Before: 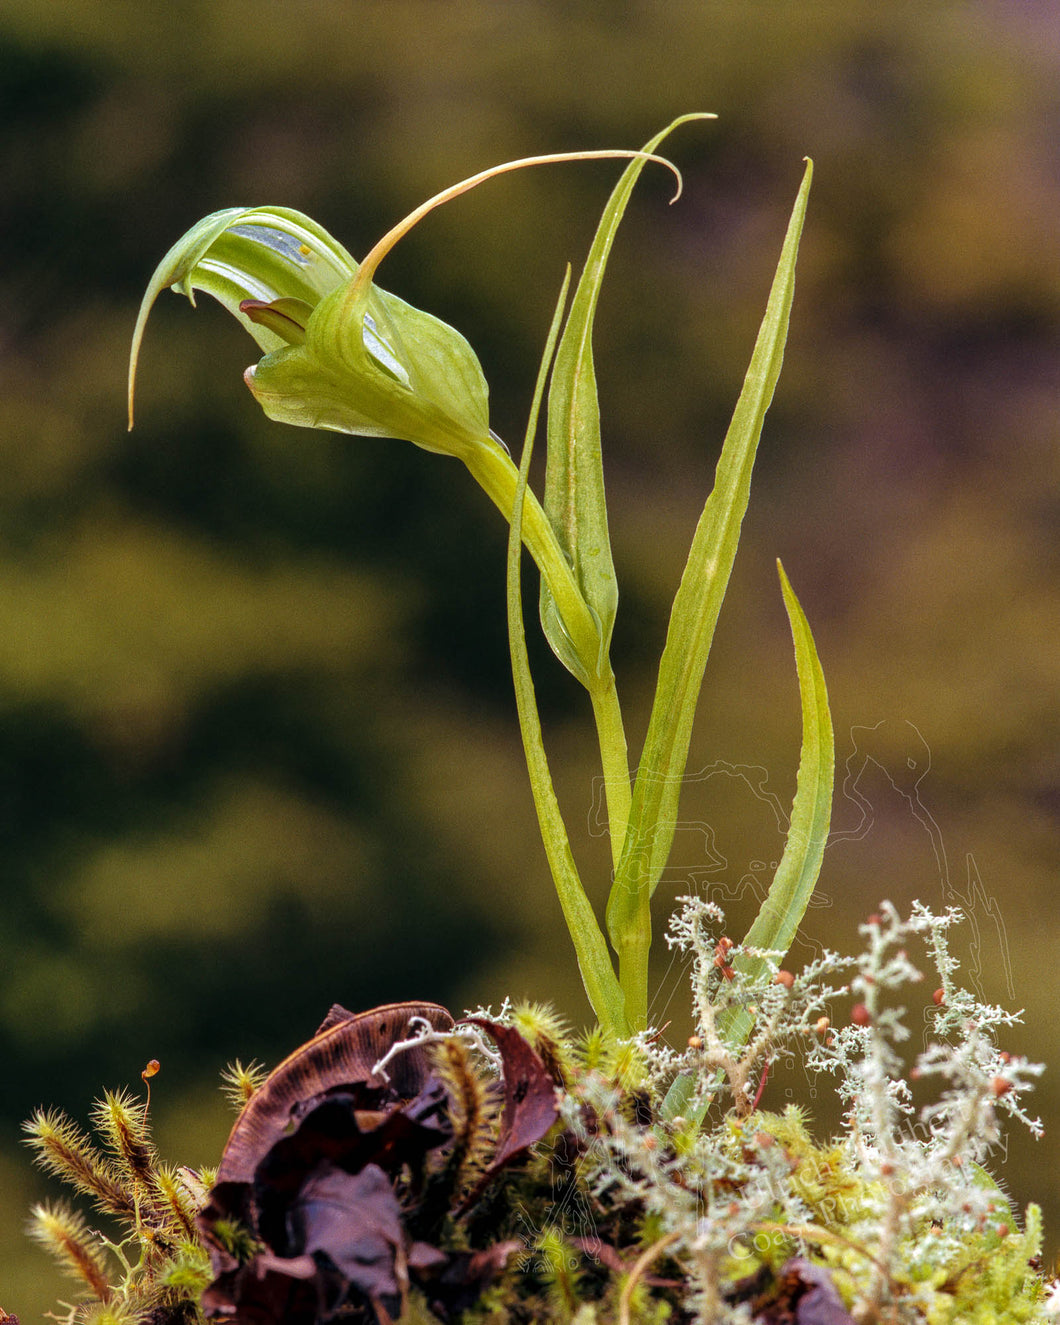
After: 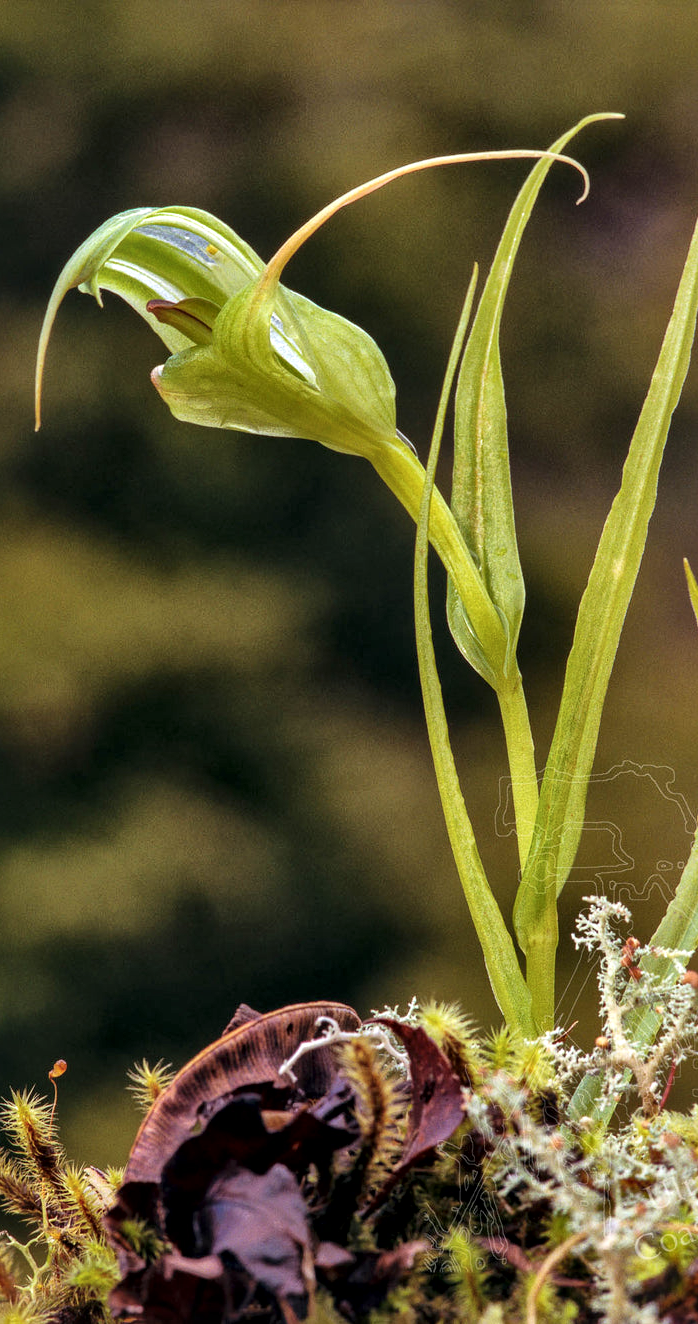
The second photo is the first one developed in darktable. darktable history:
crop and rotate: left 8.813%, right 25.298%
local contrast: mode bilateral grid, contrast 20, coarseness 50, detail 178%, midtone range 0.2
exposure: black level correction -0.003, exposure 0.046 EV, compensate highlight preservation false
